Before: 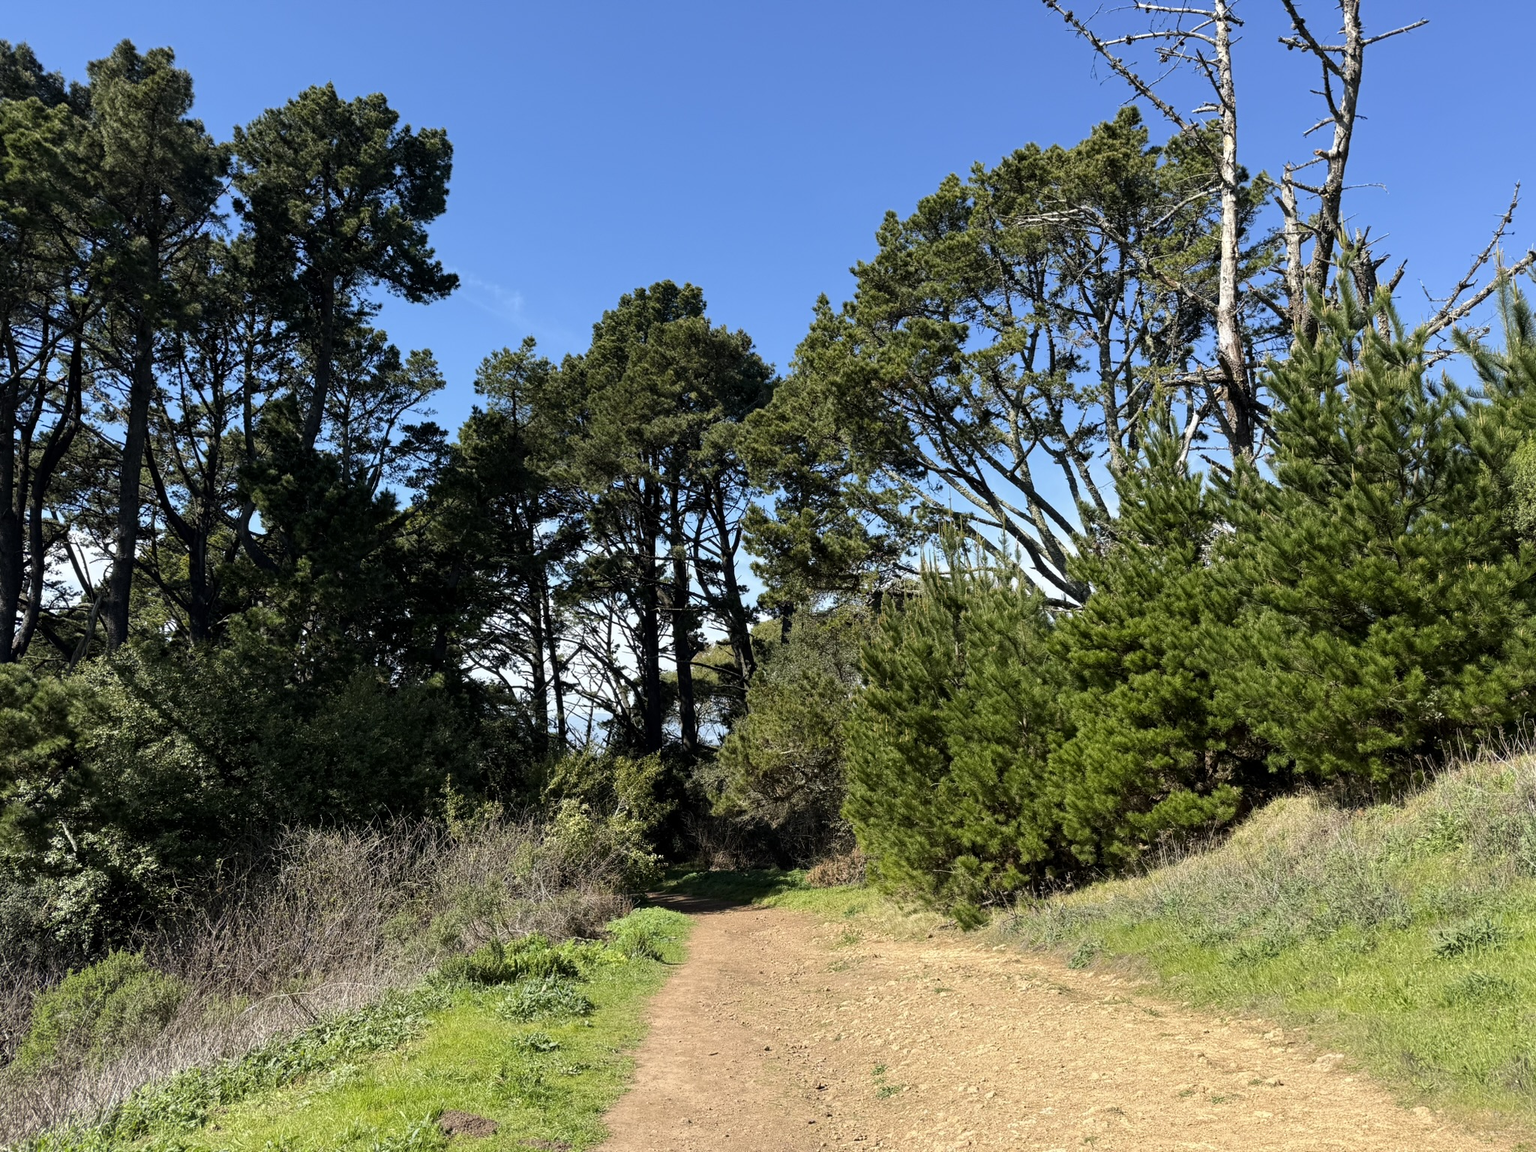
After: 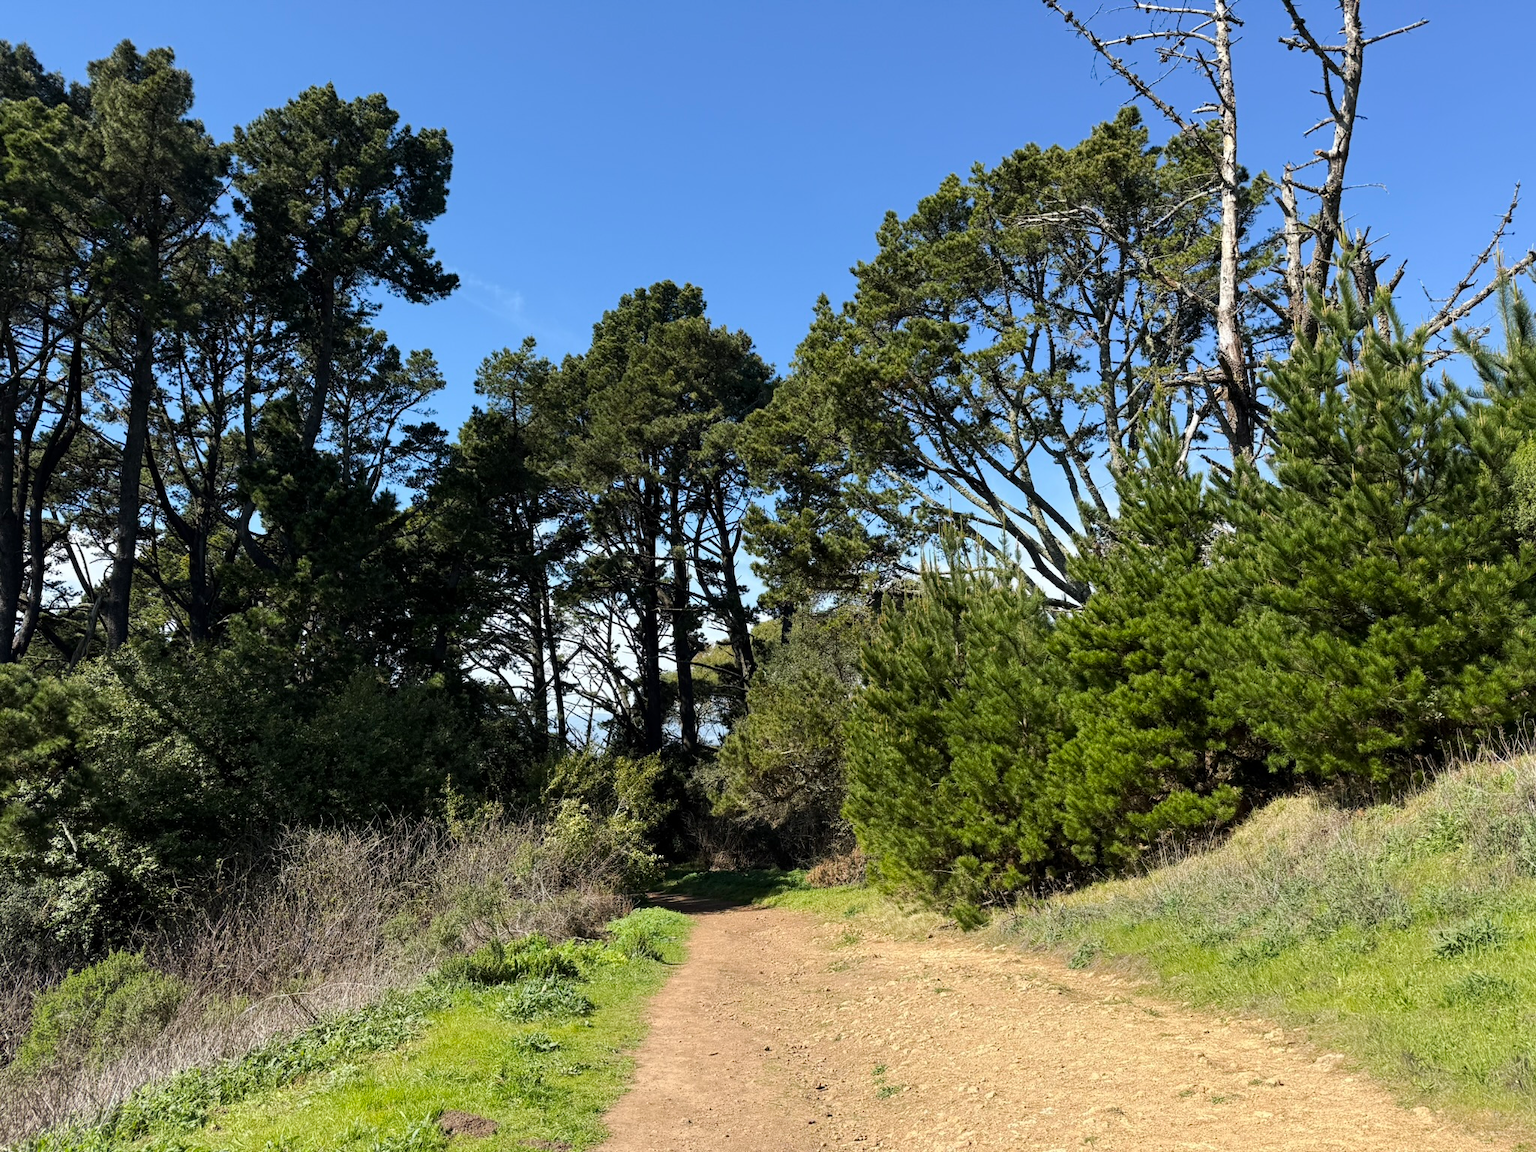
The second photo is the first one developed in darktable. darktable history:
tone curve: curves: ch0 [(0, 0) (0.003, 0.003) (0.011, 0.011) (0.025, 0.025) (0.044, 0.044) (0.069, 0.068) (0.1, 0.099) (0.136, 0.134) (0.177, 0.175) (0.224, 0.222) (0.277, 0.274) (0.335, 0.331) (0.399, 0.395) (0.468, 0.463) (0.543, 0.554) (0.623, 0.632) (0.709, 0.716) (0.801, 0.805) (0.898, 0.9) (1, 1)], preserve colors none
